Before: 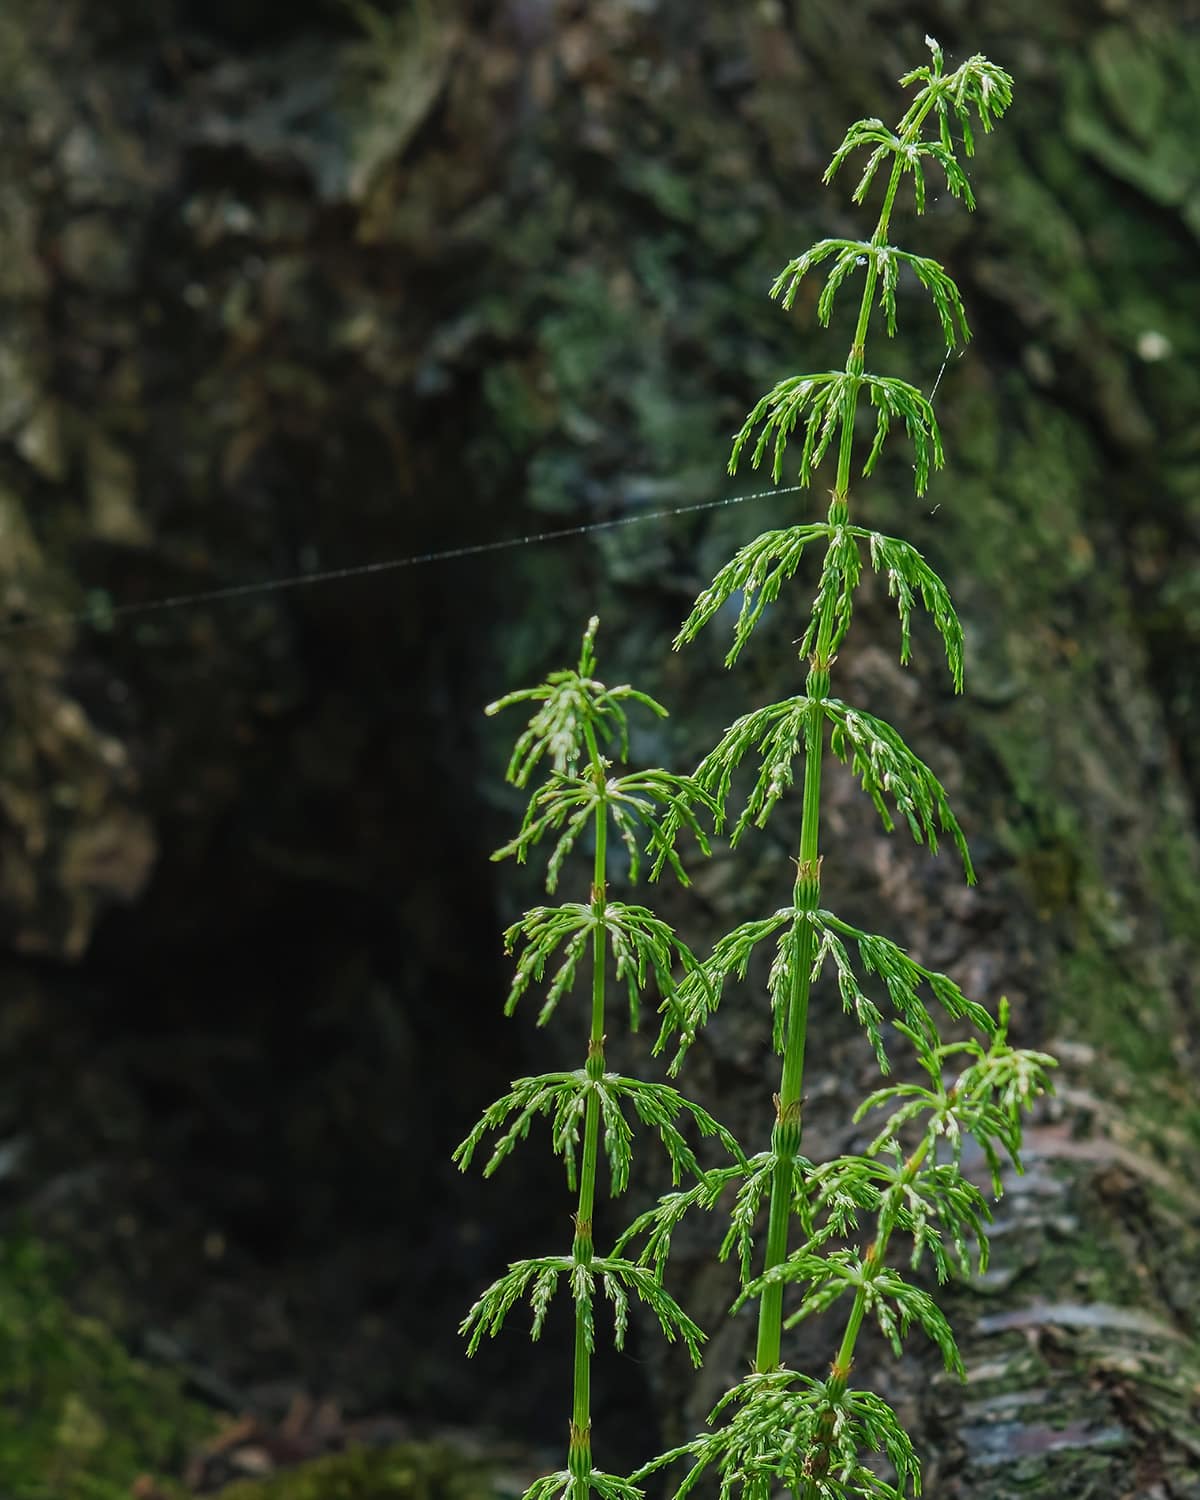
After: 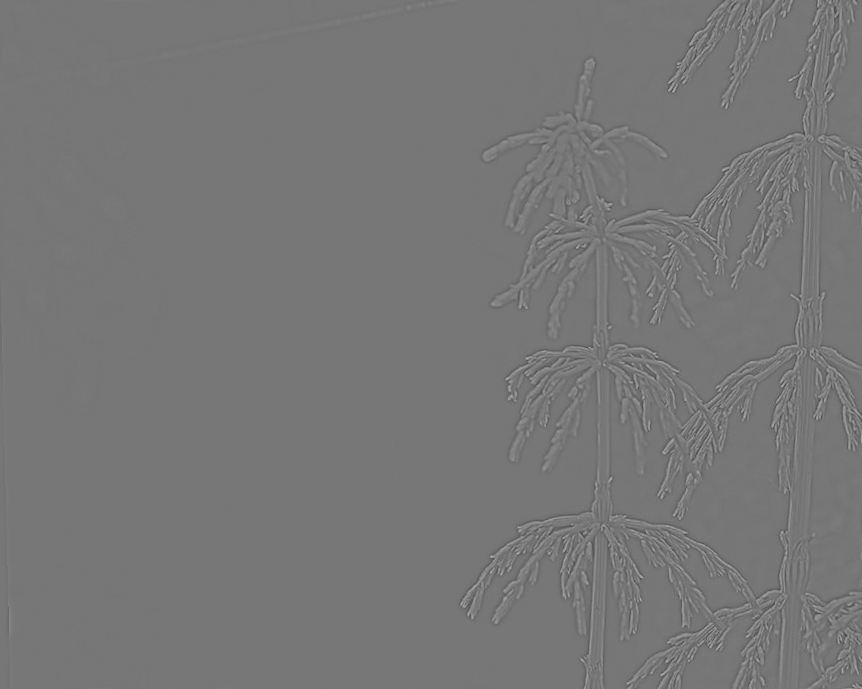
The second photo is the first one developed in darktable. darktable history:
crop: top 36.498%, right 27.964%, bottom 14.995%
local contrast: on, module defaults
rotate and perspective: rotation -1.42°, crop left 0.016, crop right 0.984, crop top 0.035, crop bottom 0.965
white balance: red 0.871, blue 1.249
highpass: sharpness 5.84%, contrast boost 8.44%
